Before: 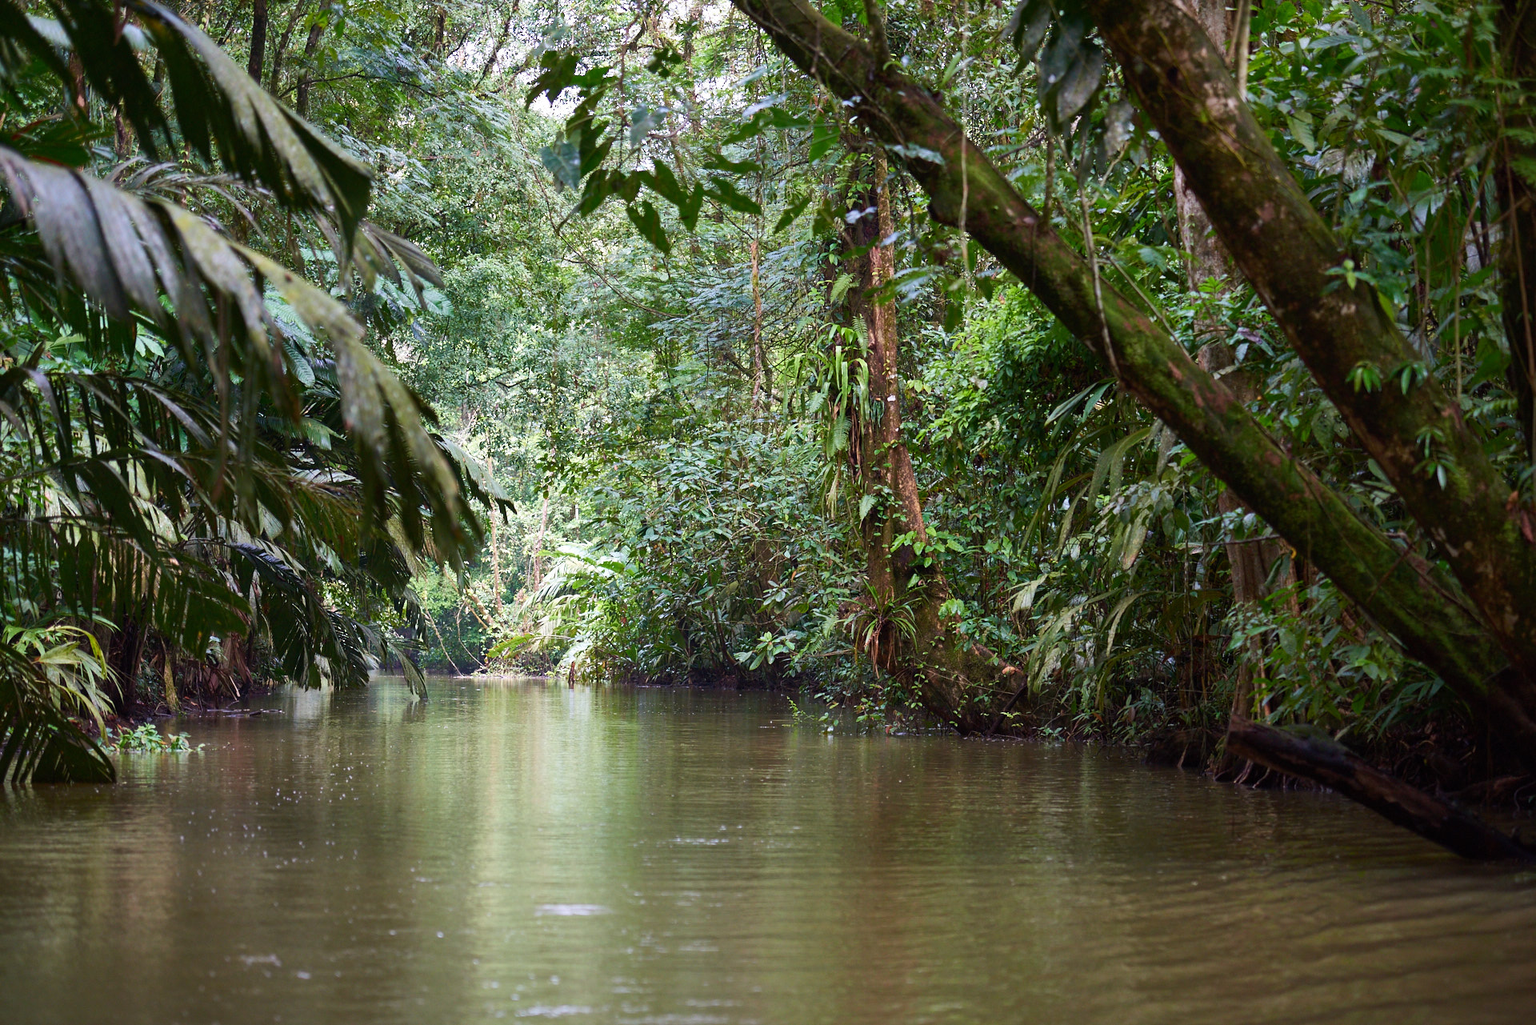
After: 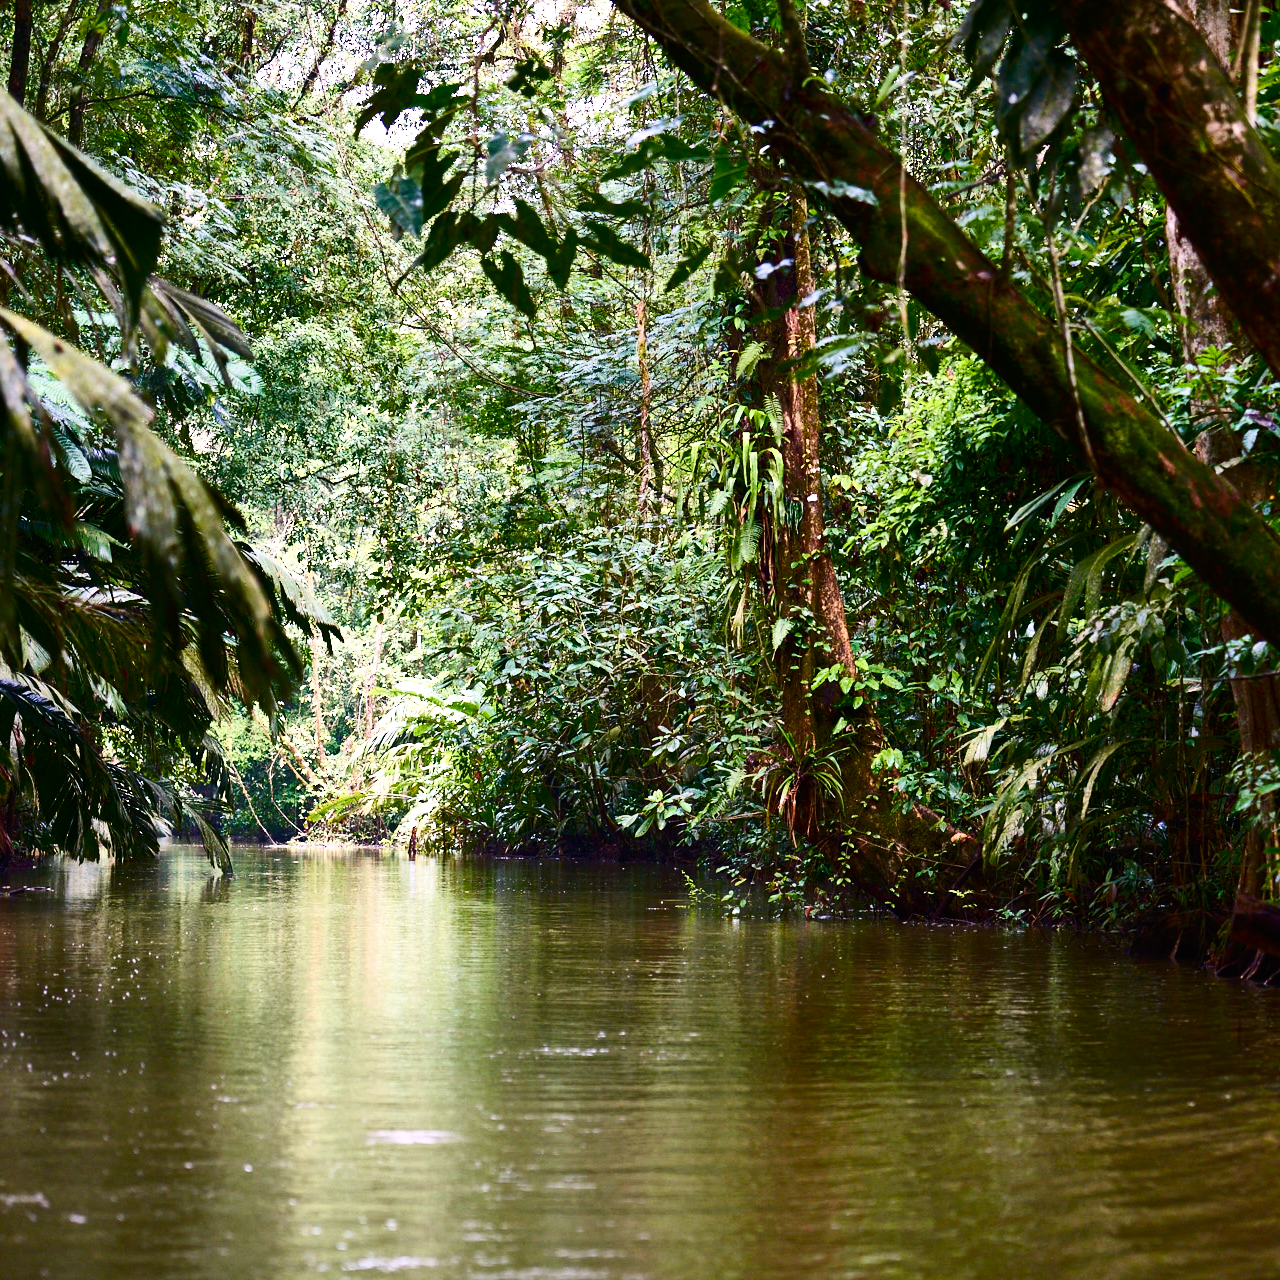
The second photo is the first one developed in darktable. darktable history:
shadows and highlights: shadows 32.83, highlights -47.7, soften with gaussian
crop and rotate: left 15.754%, right 17.579%
color balance rgb: shadows lift › chroma 1%, shadows lift › hue 217.2°, power › hue 310.8°, highlights gain › chroma 2%, highlights gain › hue 44.4°, global offset › luminance 0.25%, global offset › hue 171.6°, perceptual saturation grading › global saturation 14.09%, perceptual saturation grading › highlights -30%, perceptual saturation grading › shadows 50.67%, global vibrance 25%, contrast 20%
contrast brightness saturation: contrast 0.28
